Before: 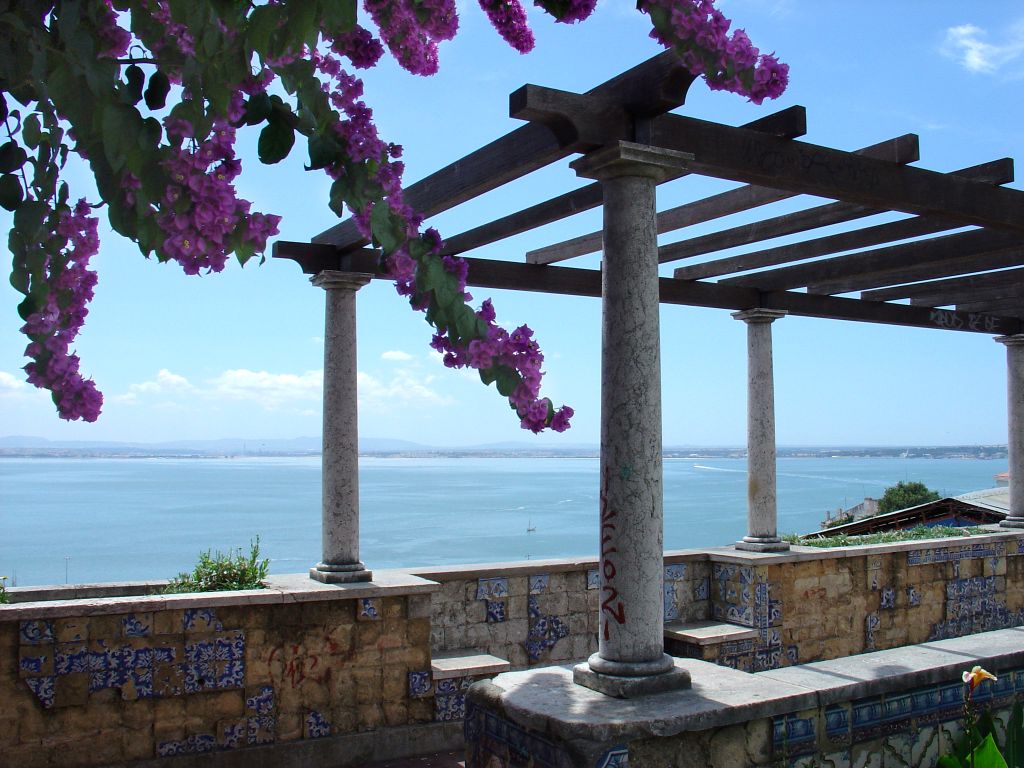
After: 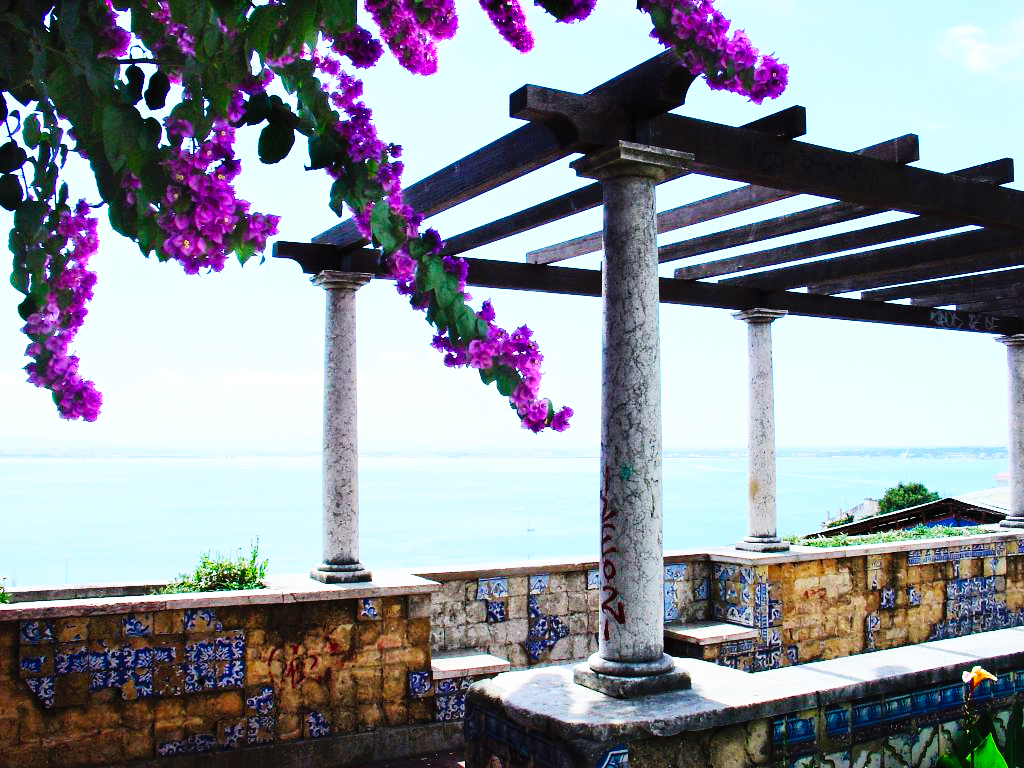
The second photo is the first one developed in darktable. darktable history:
base curve: curves: ch0 [(0, 0) (0, 0) (0.002, 0.001) (0.008, 0.003) (0.019, 0.011) (0.037, 0.037) (0.064, 0.11) (0.102, 0.232) (0.152, 0.379) (0.216, 0.524) (0.296, 0.665) (0.394, 0.789) (0.512, 0.881) (0.651, 0.945) (0.813, 0.986) (1, 1)], preserve colors none
contrast brightness saturation: contrast 0.196, brightness 0.155, saturation 0.226
